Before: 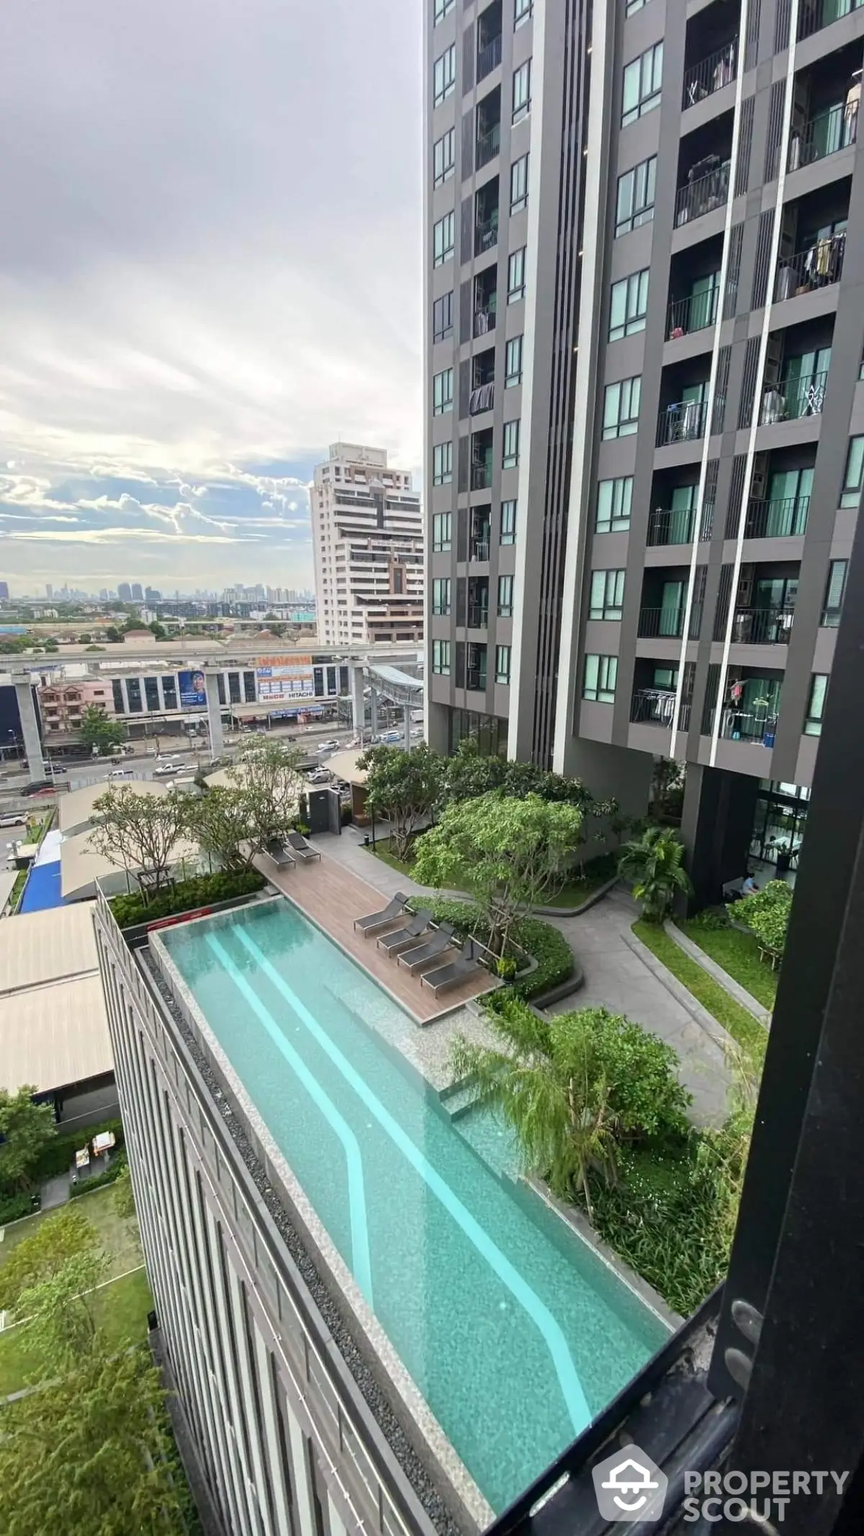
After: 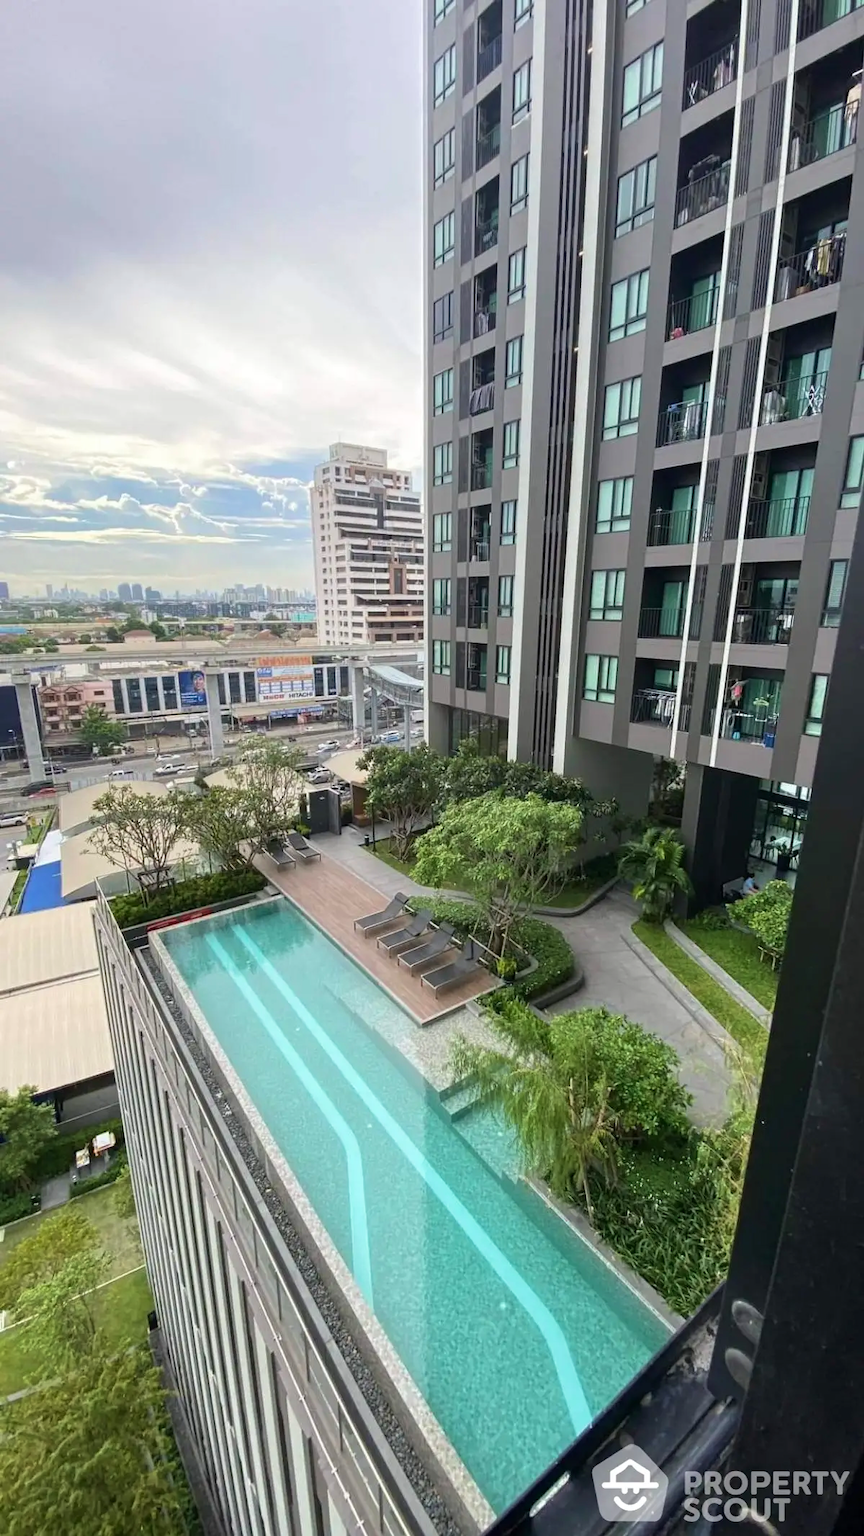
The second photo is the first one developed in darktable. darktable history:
velvia: strength 15.57%
